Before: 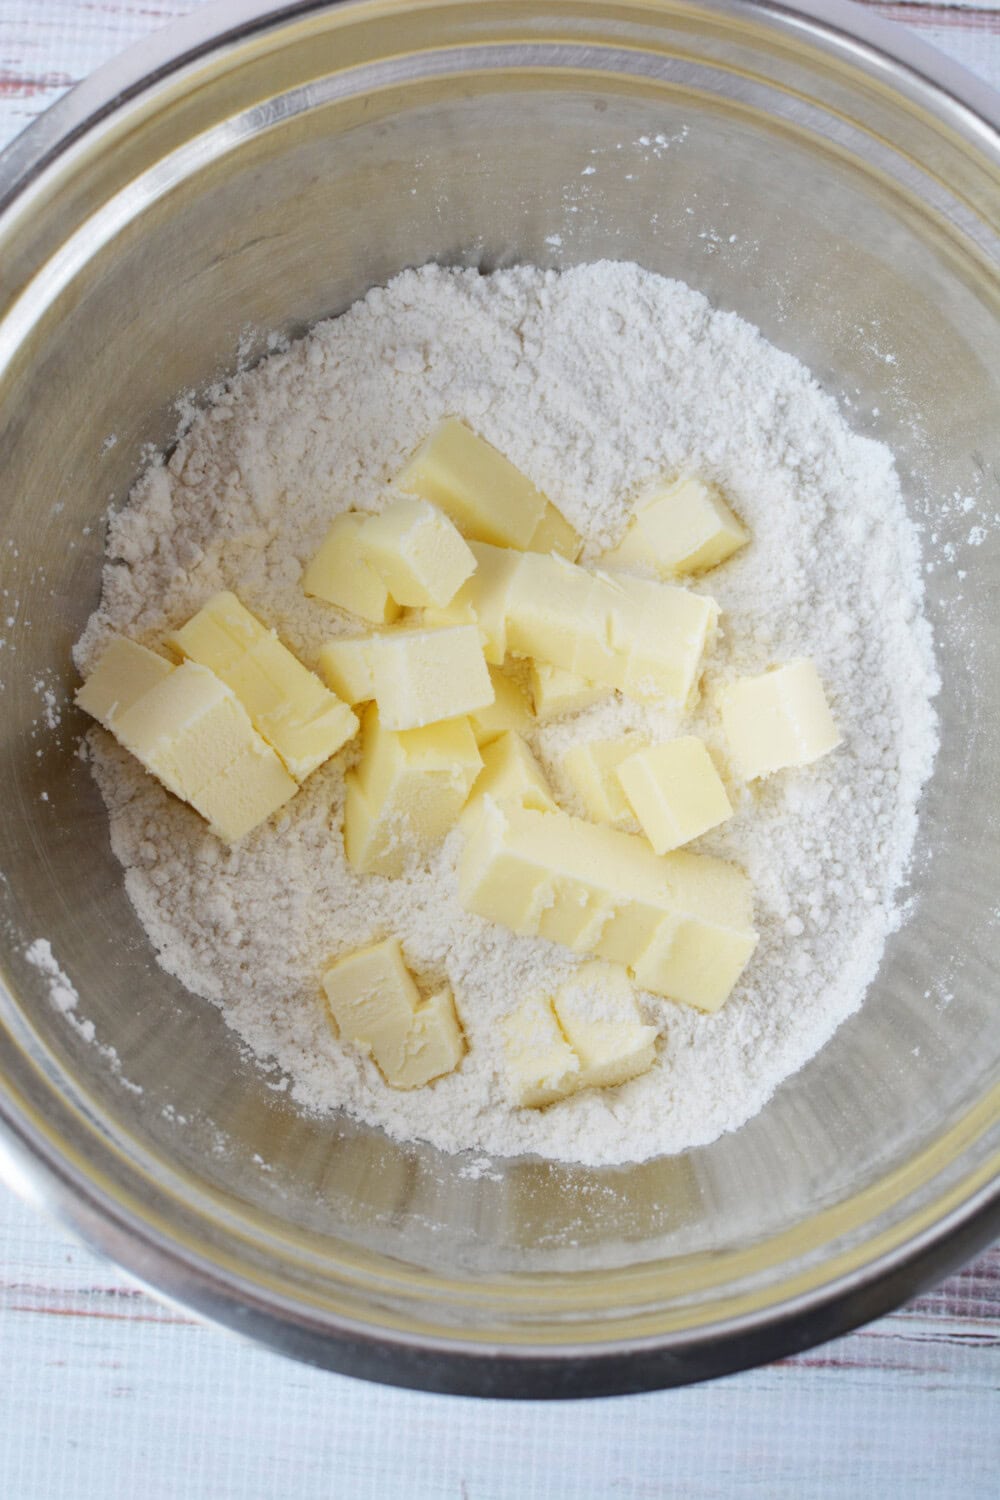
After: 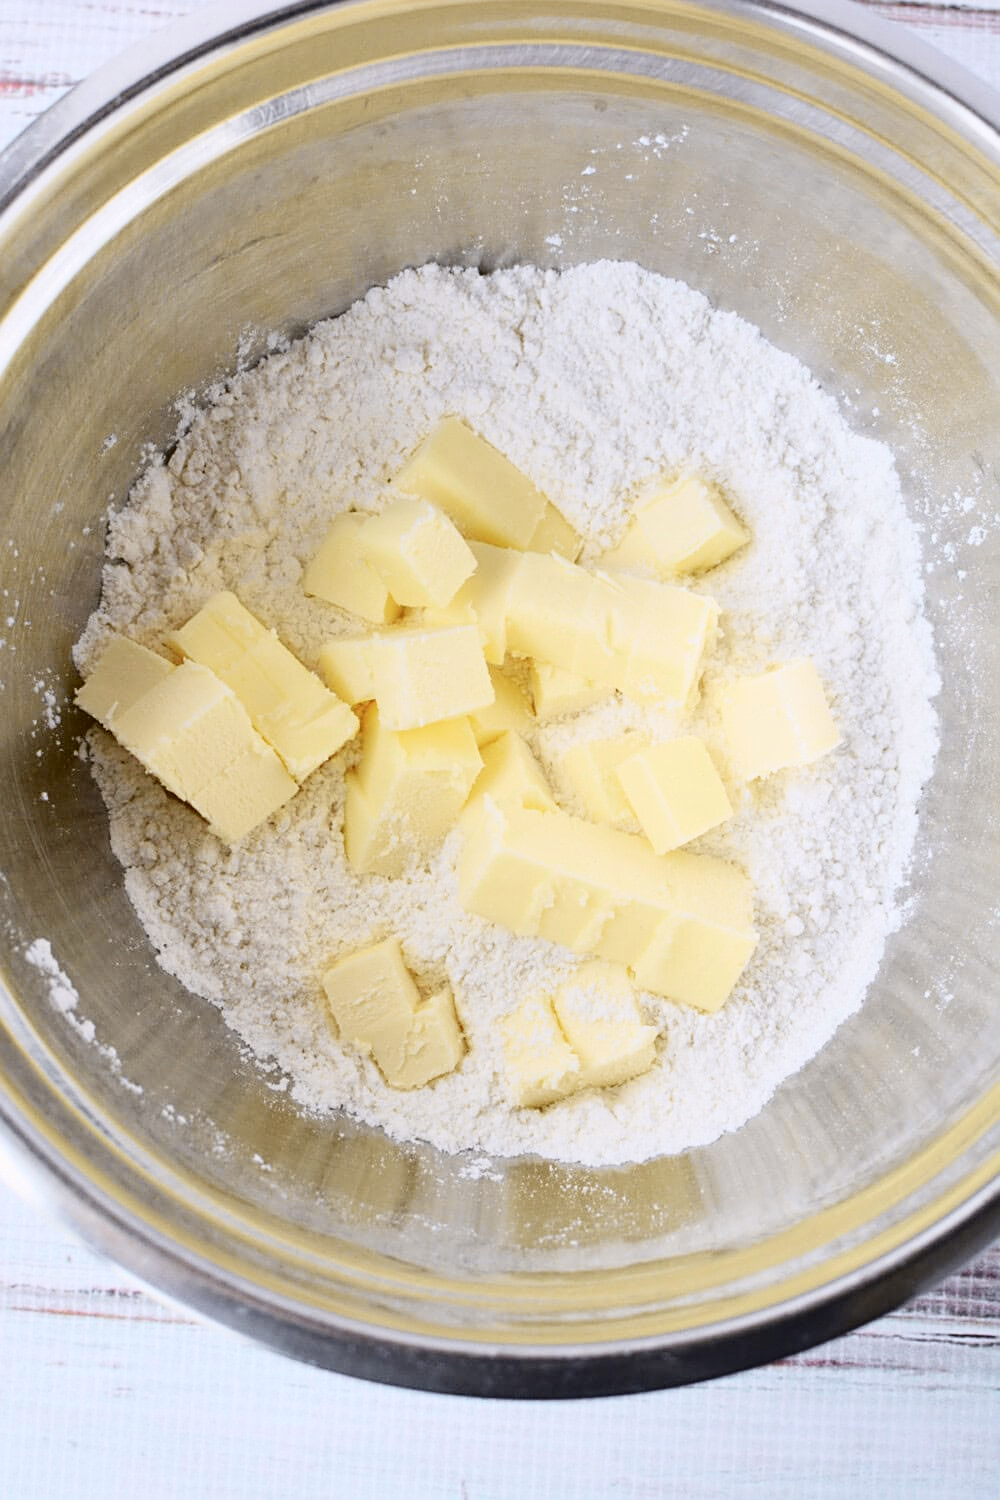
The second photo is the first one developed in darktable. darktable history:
tone curve: curves: ch0 [(0, 0.011) (0.053, 0.026) (0.174, 0.115) (0.398, 0.444) (0.673, 0.775) (0.829, 0.906) (0.991, 0.981)]; ch1 [(0, 0) (0.264, 0.22) (0.407, 0.373) (0.463, 0.457) (0.492, 0.501) (0.512, 0.513) (0.54, 0.543) (0.585, 0.617) (0.659, 0.686) (0.78, 0.8) (1, 1)]; ch2 [(0, 0) (0.438, 0.449) (0.473, 0.469) (0.503, 0.5) (0.523, 0.534) (0.562, 0.591) (0.612, 0.627) (0.701, 0.707) (1, 1)], color space Lab, independent channels, preserve colors none
sharpen: on, module defaults
